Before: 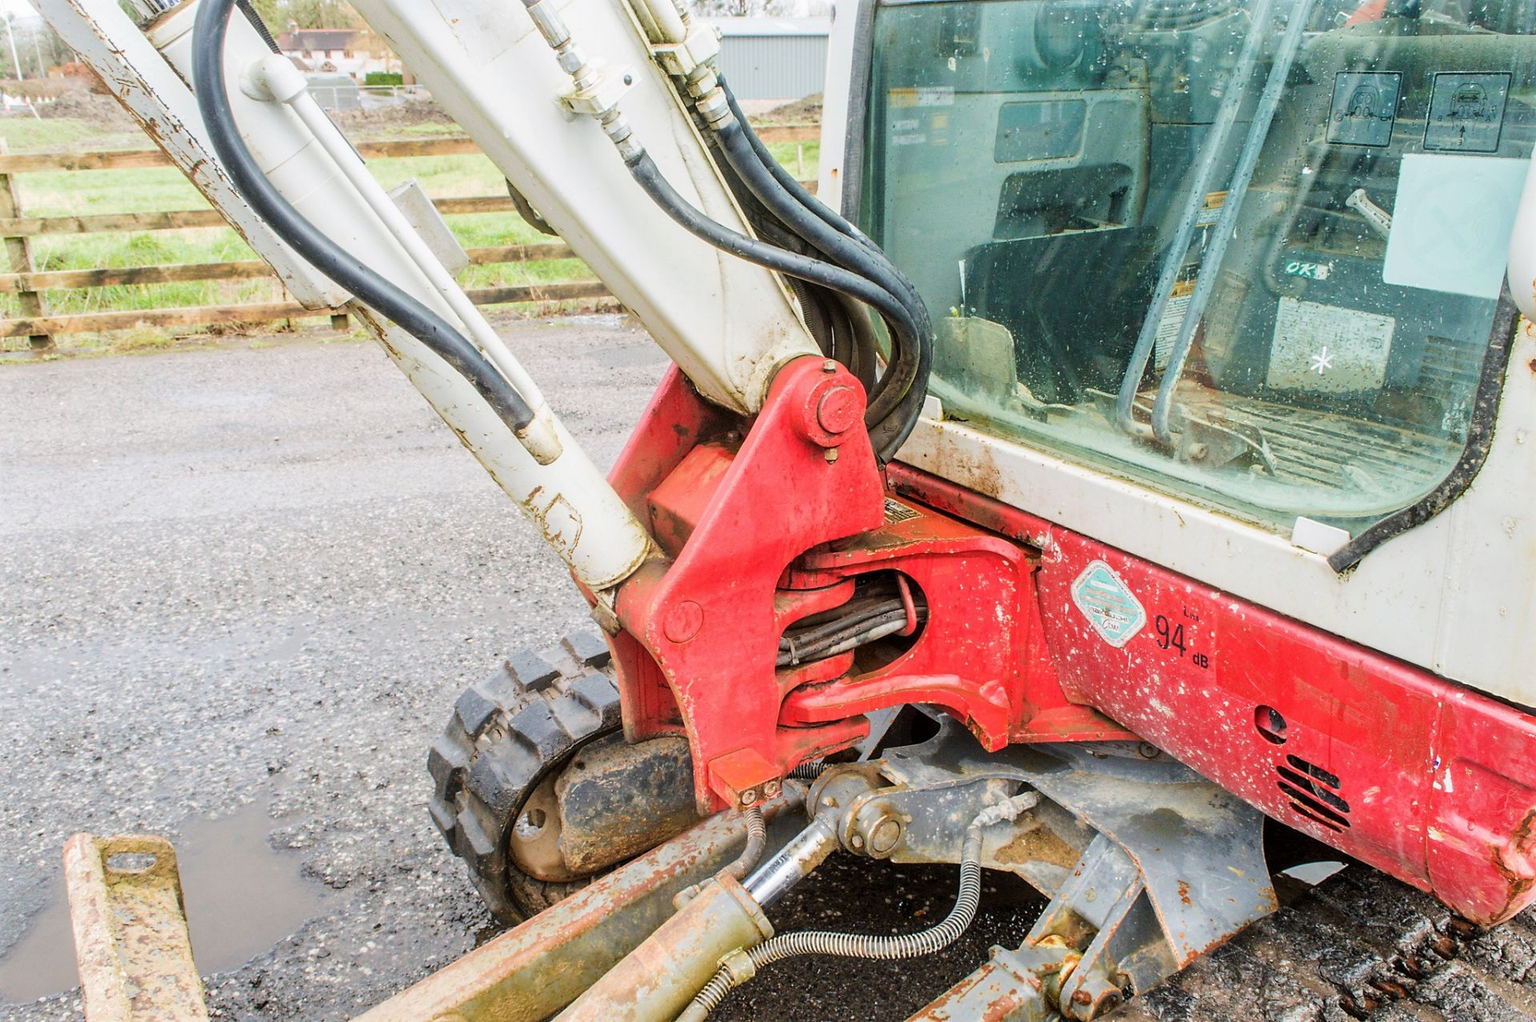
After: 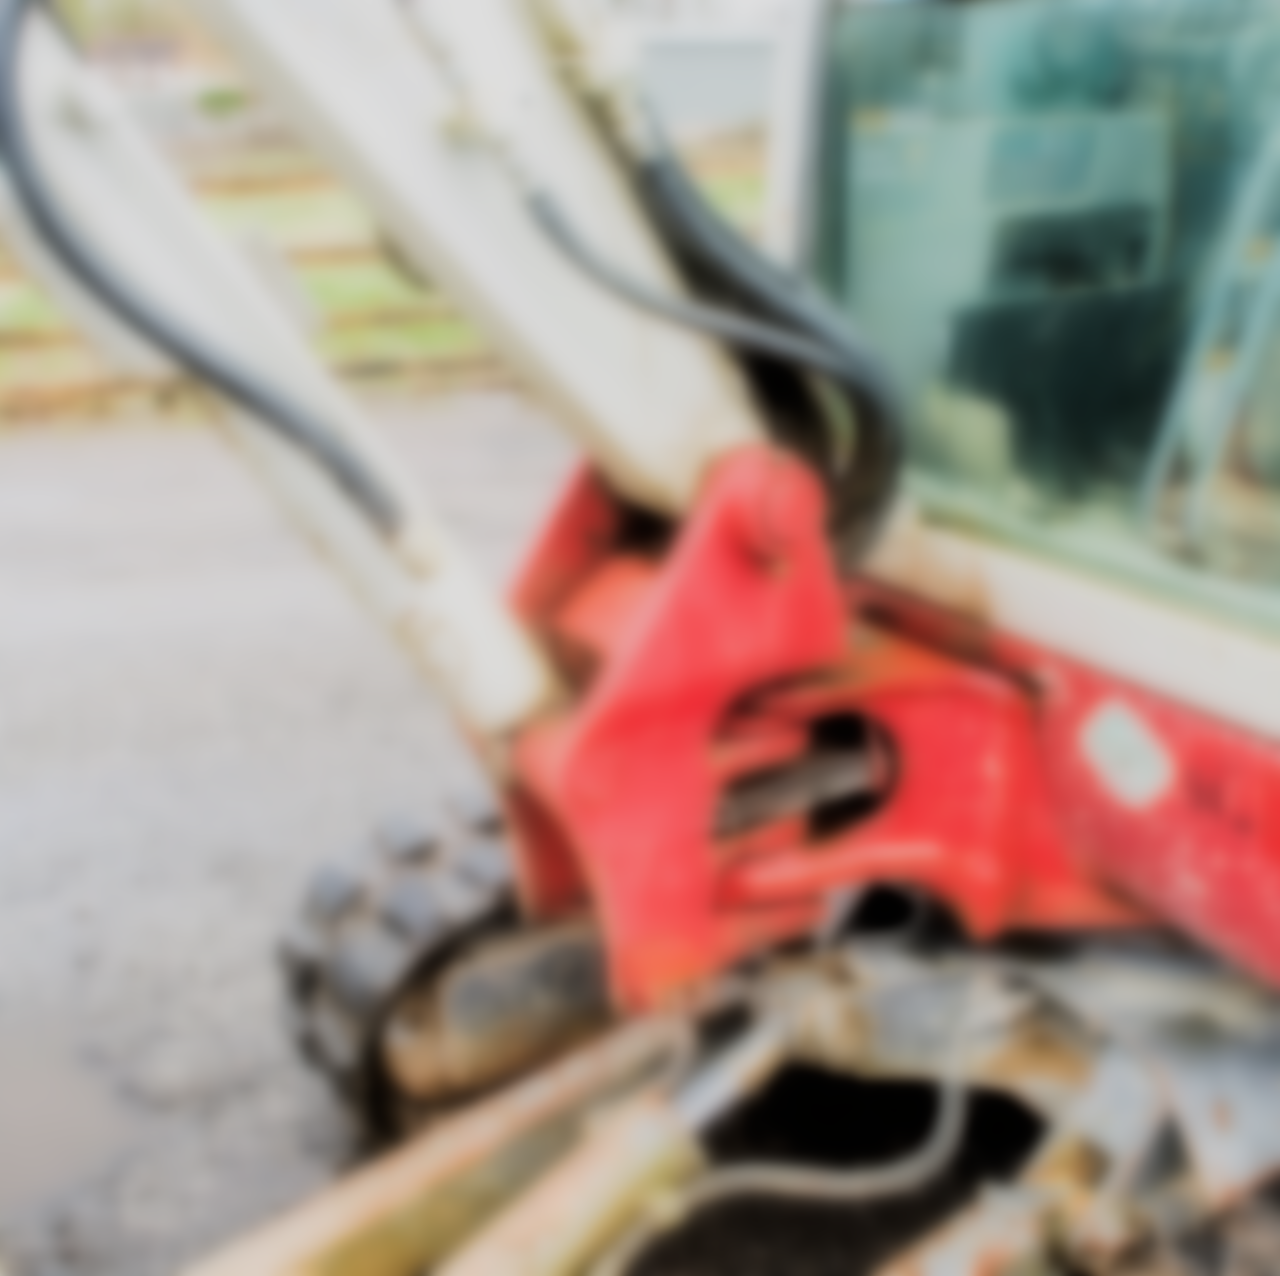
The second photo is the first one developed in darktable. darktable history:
crop and rotate: left 13.537%, right 19.796%
lowpass: on, module defaults
filmic rgb: black relative exposure -5 EV, hardness 2.88, contrast 1.3, highlights saturation mix -30%
